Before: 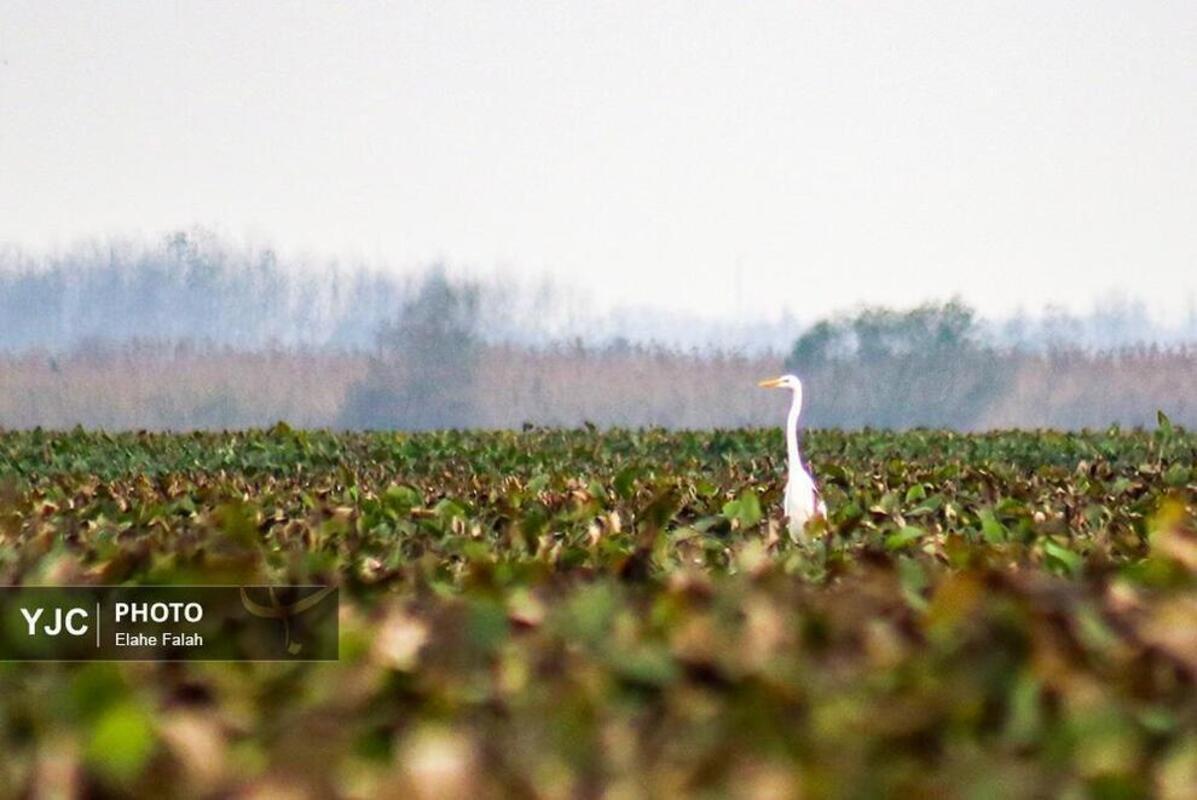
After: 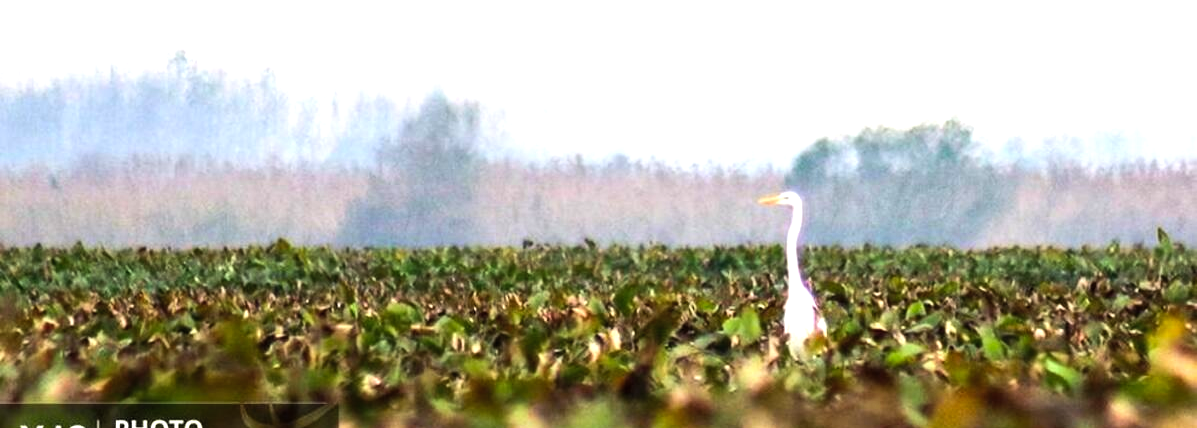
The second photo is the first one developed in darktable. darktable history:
crop and rotate: top 23.043%, bottom 23.437%
tone equalizer: -8 EV -0.75 EV, -7 EV -0.7 EV, -6 EV -0.6 EV, -5 EV -0.4 EV, -3 EV 0.4 EV, -2 EV 0.6 EV, -1 EV 0.7 EV, +0 EV 0.75 EV, edges refinement/feathering 500, mask exposure compensation -1.57 EV, preserve details no
contrast brightness saturation: contrast 0.03, brightness 0.06, saturation 0.13
